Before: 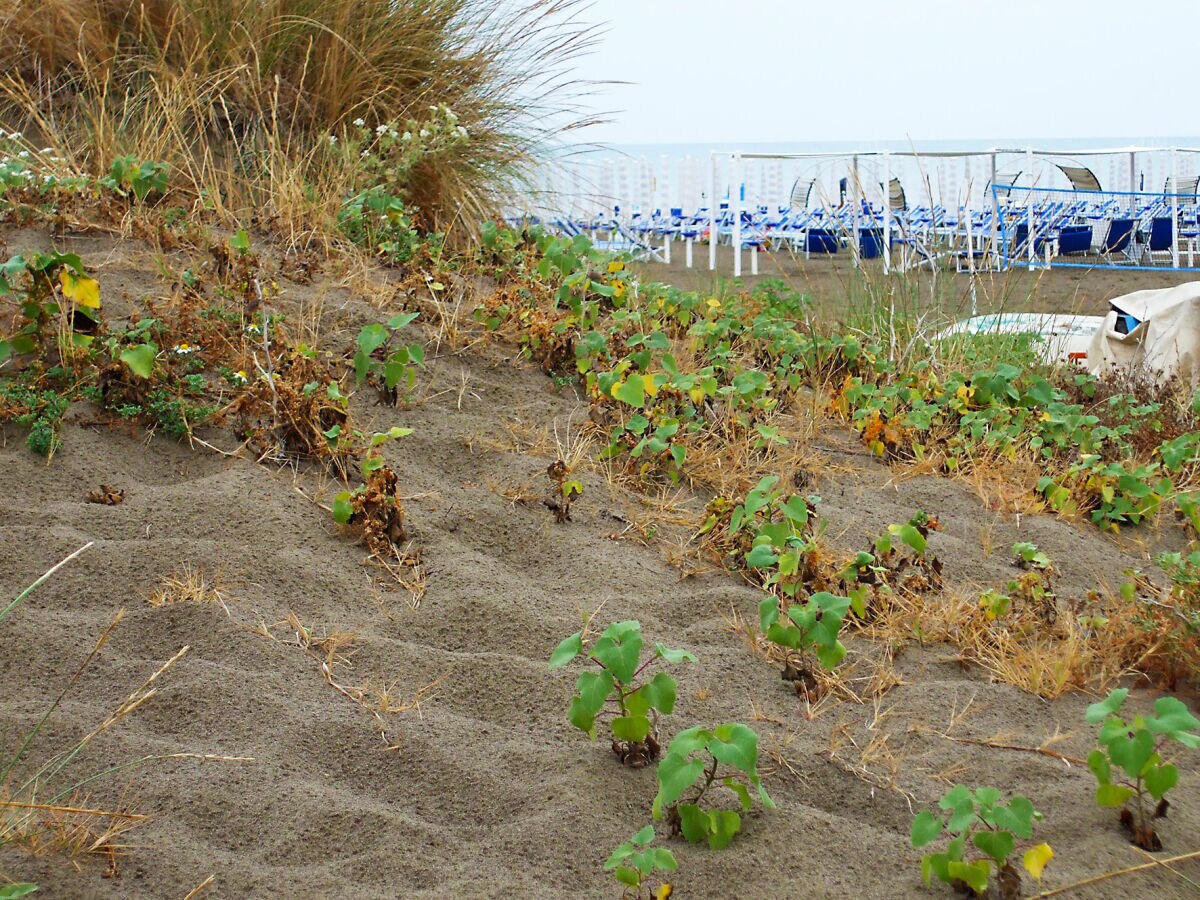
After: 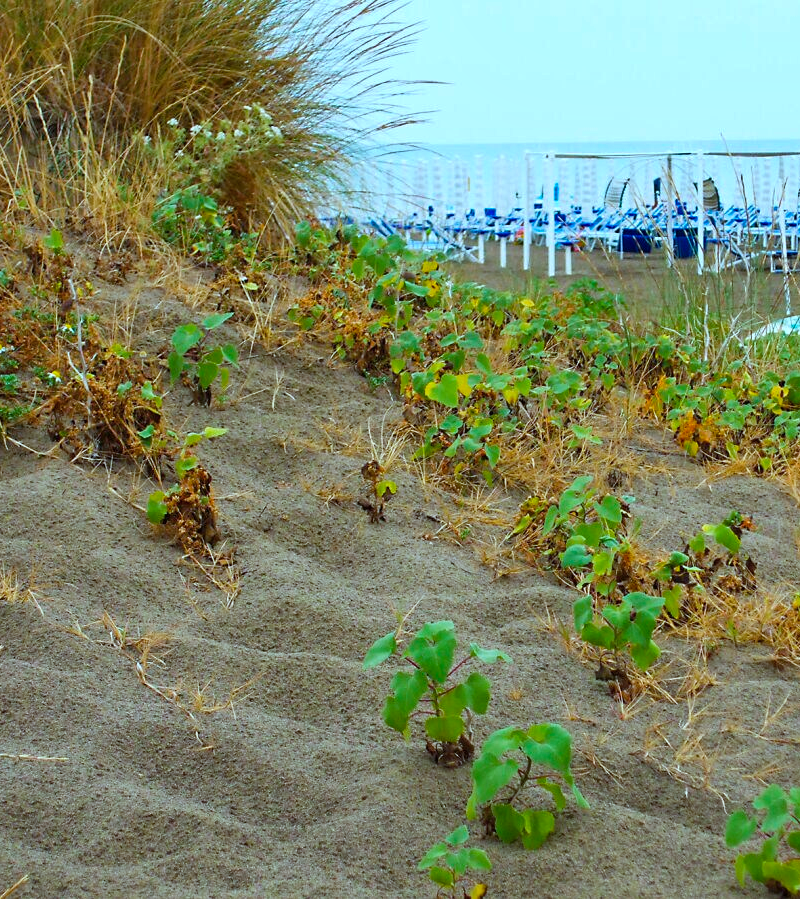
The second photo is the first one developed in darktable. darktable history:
crop and rotate: left 15.546%, right 17.787%
shadows and highlights: soften with gaussian
color correction: highlights a* -11.71, highlights b* -15.58
color balance rgb: perceptual saturation grading › global saturation 30%, global vibrance 10%
